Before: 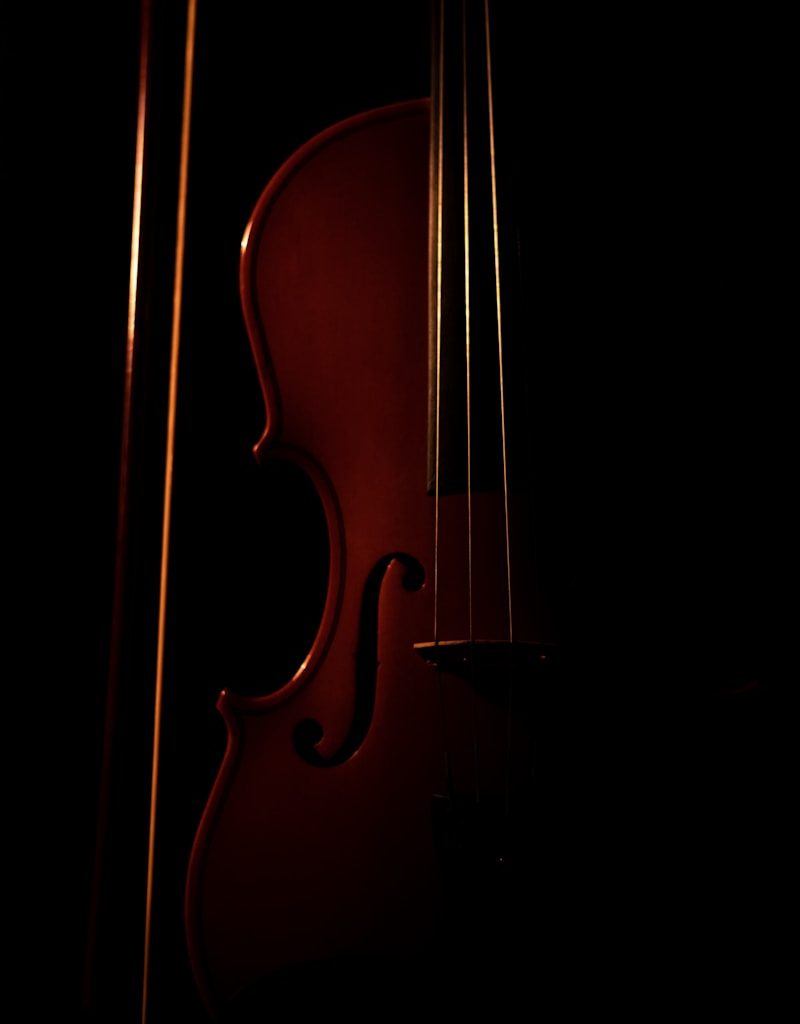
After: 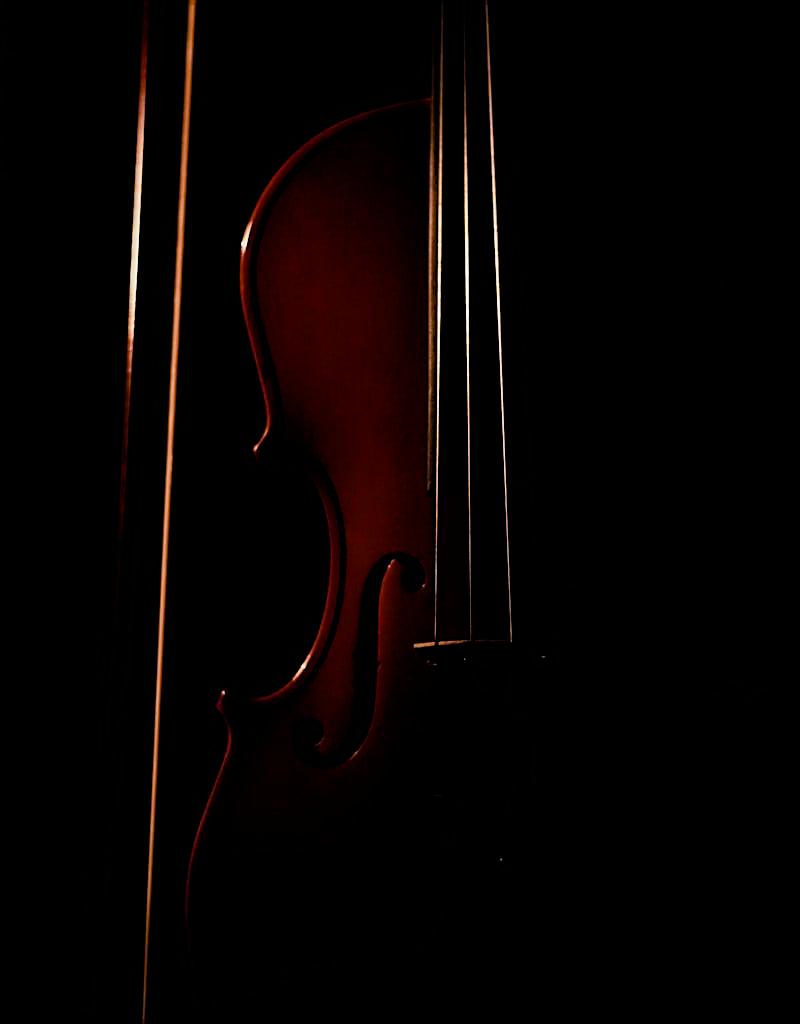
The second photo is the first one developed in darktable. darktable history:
sharpen: radius 1.685, amount 1.294
color balance rgb: shadows lift › chroma 1%, shadows lift › hue 113°, highlights gain › chroma 0.2%, highlights gain › hue 333°, perceptual saturation grading › global saturation 20%, perceptual saturation grading › highlights -50%, perceptual saturation grading › shadows 25%, contrast -10%
filmic rgb: black relative exposure -5.83 EV, white relative exposure 3.4 EV, hardness 3.68
